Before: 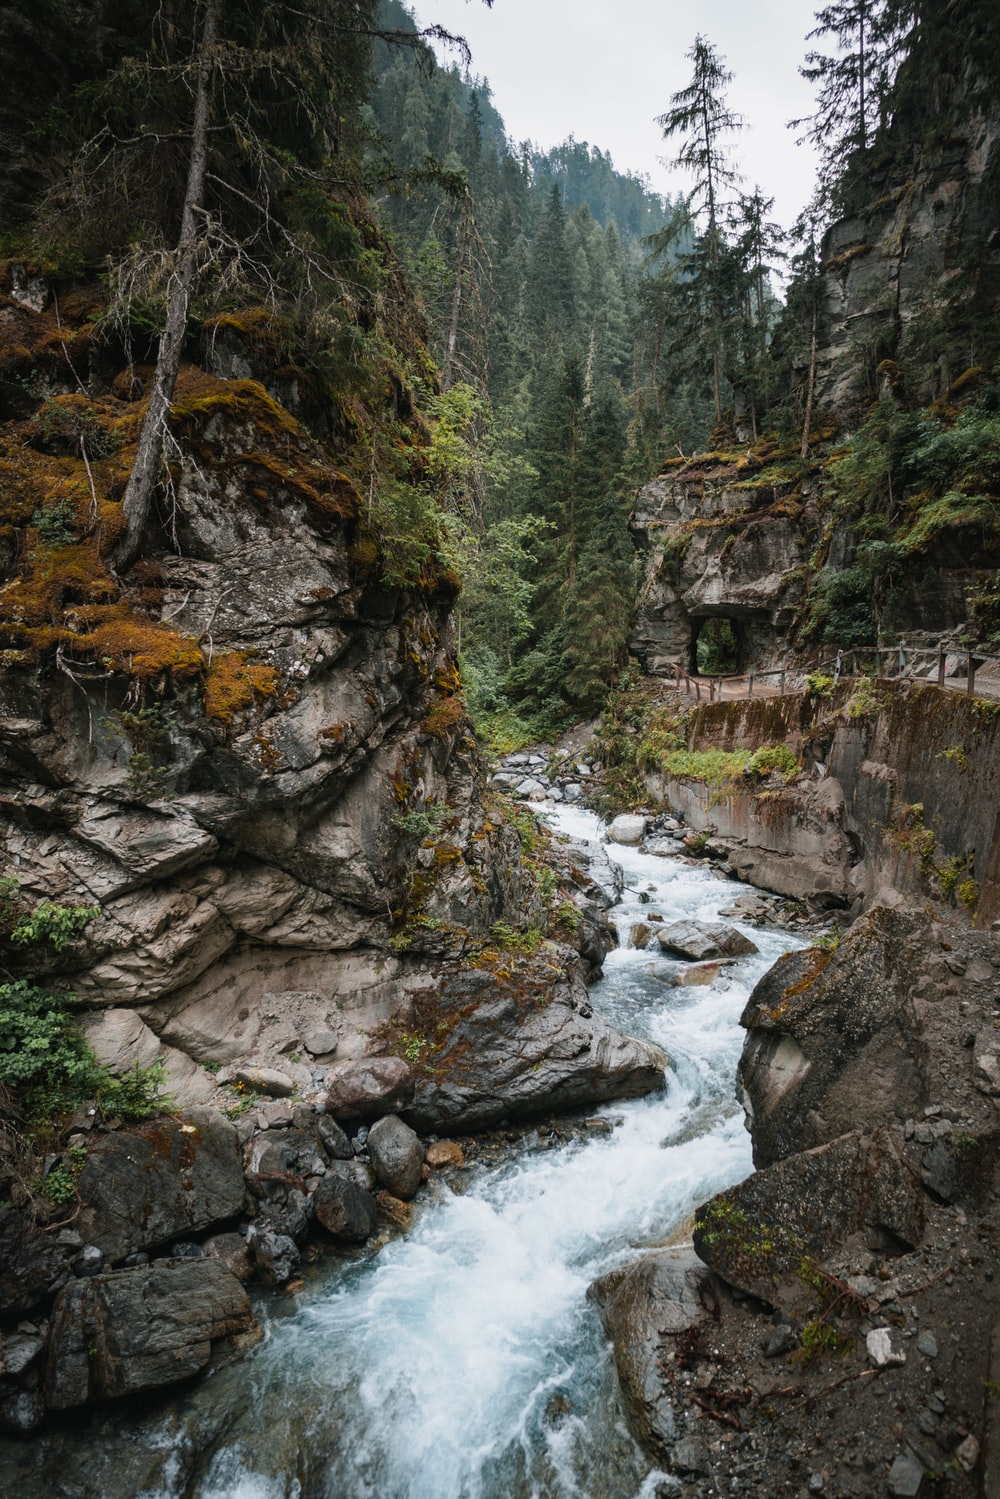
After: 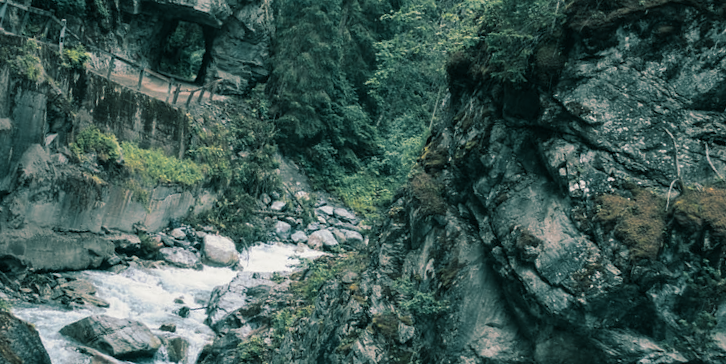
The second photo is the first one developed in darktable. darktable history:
crop and rotate: angle 16.12°, top 30.835%, bottom 35.653%
split-toning: shadows › hue 186.43°, highlights › hue 49.29°, compress 30.29%
